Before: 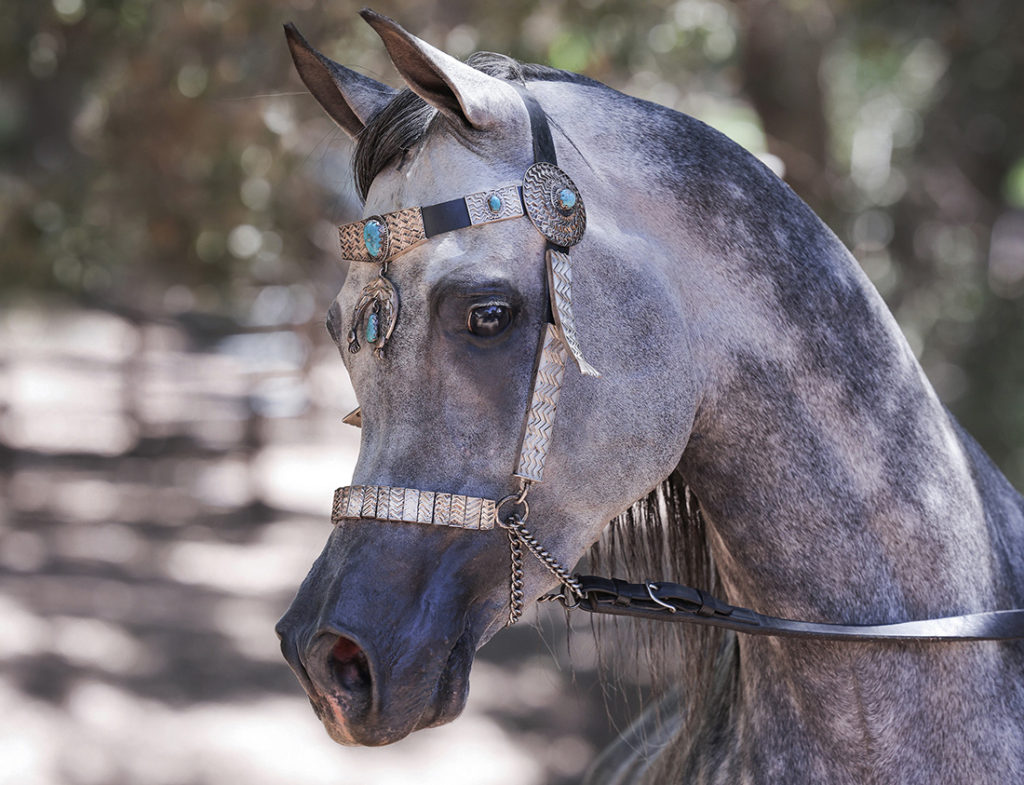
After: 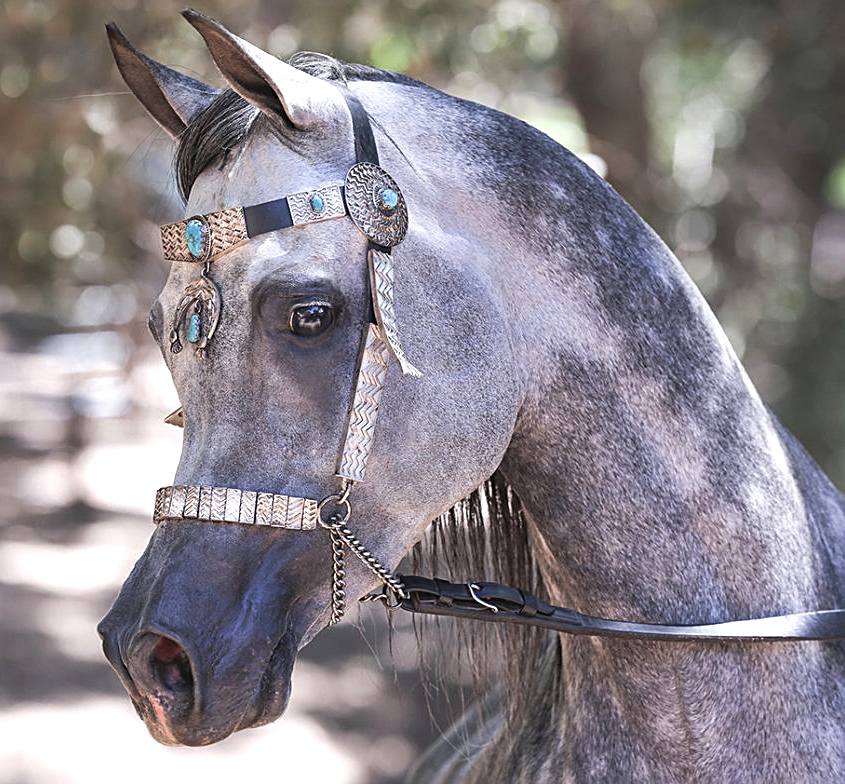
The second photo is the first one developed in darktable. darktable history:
sharpen: on, module defaults
exposure: black level correction -0.002, exposure 0.54 EV, compensate highlight preservation false
crop: left 17.425%, bottom 0.023%
